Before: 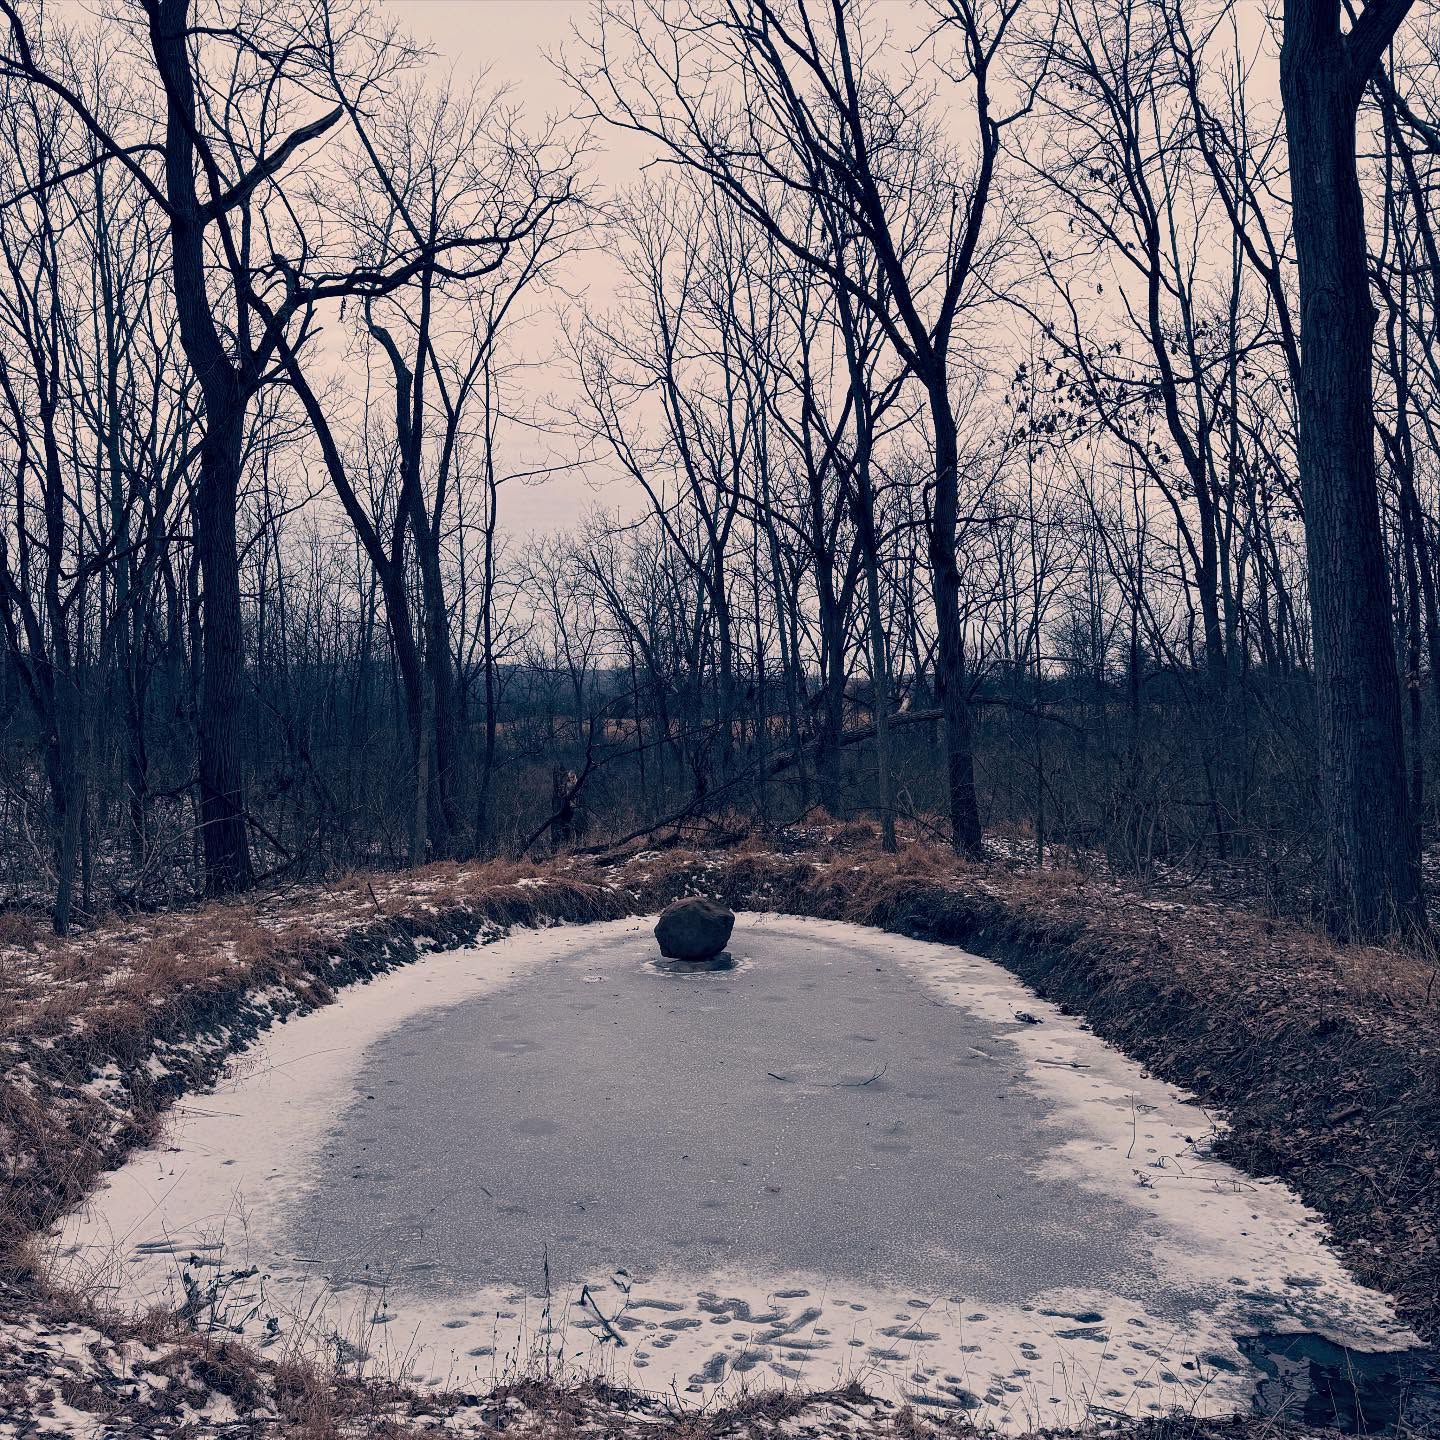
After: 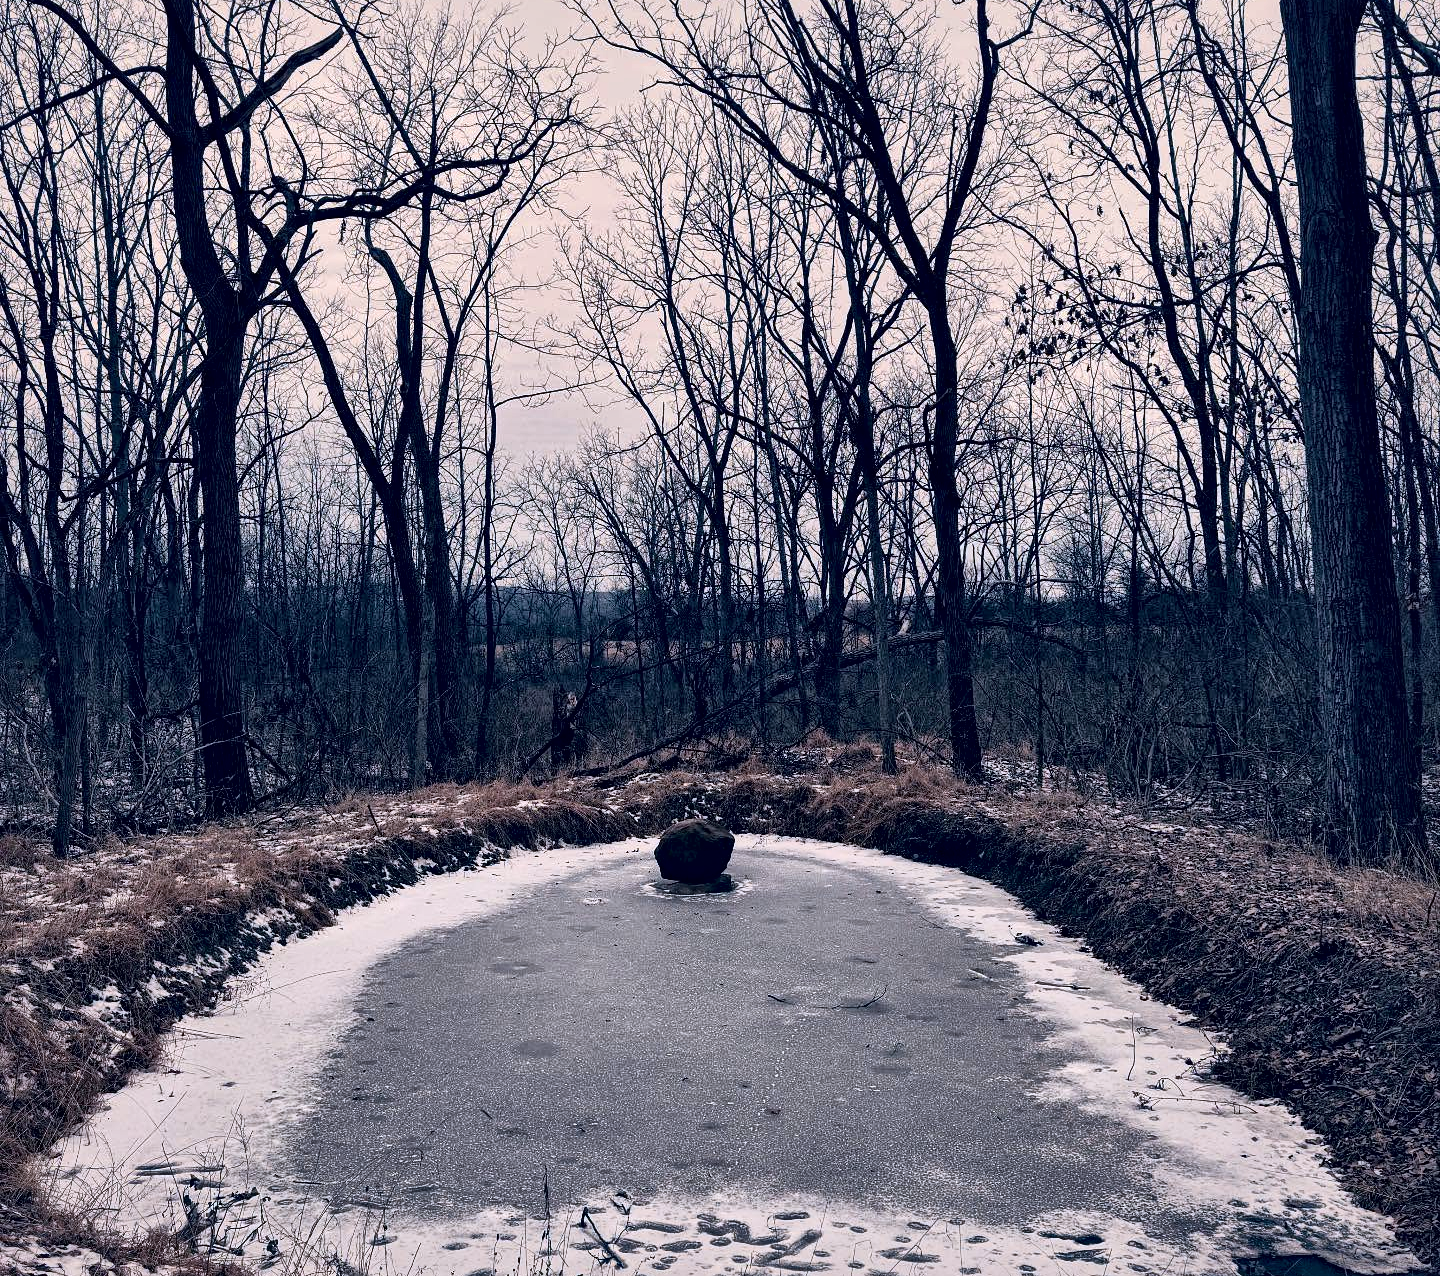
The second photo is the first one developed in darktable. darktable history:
color correction: highlights a* -0.146, highlights b* -5.99, shadows a* -0.126, shadows b* -0.112
local contrast: mode bilateral grid, contrast 44, coarseness 68, detail 212%, midtone range 0.2
crop and rotate: top 5.455%, bottom 5.917%
